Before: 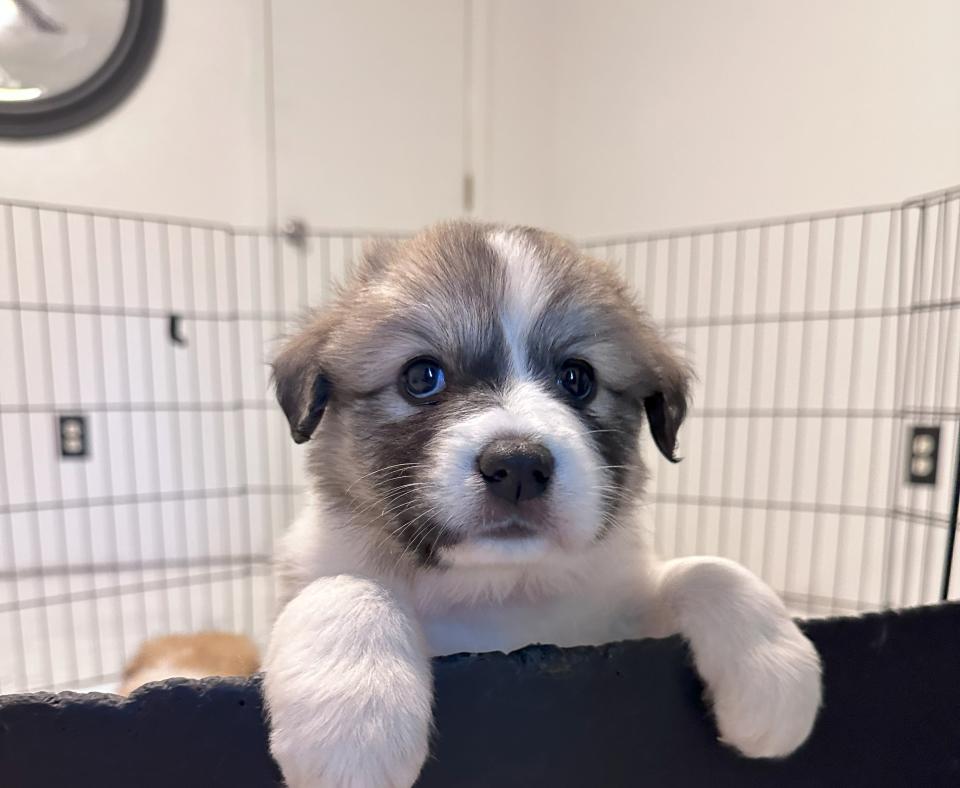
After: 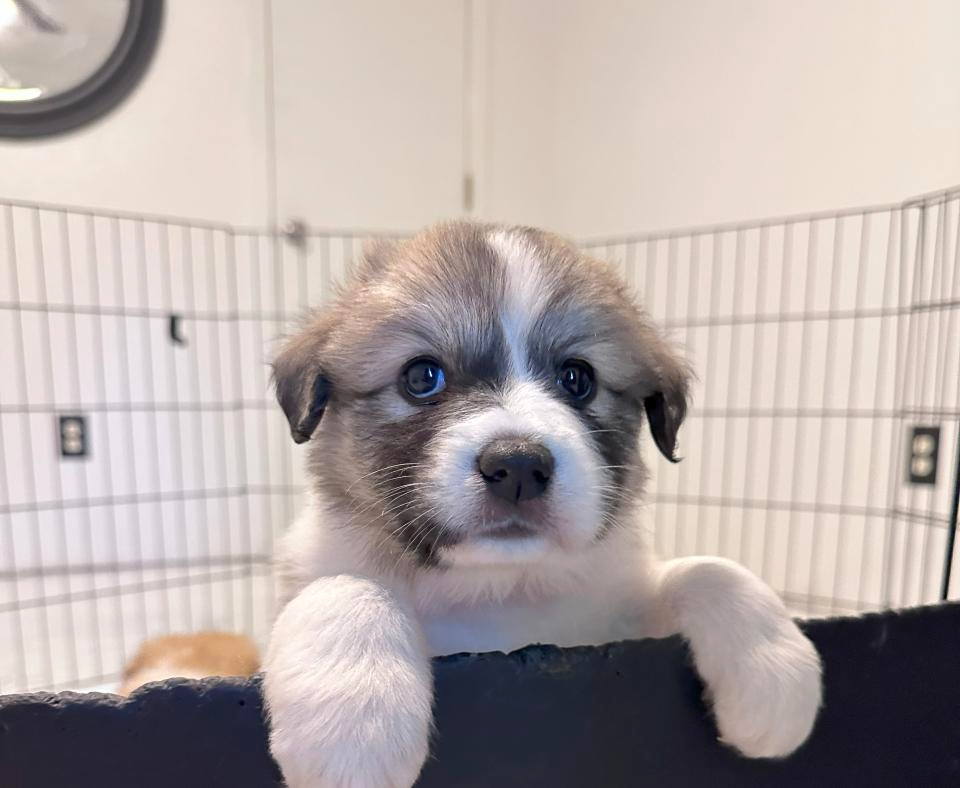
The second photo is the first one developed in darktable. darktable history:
contrast brightness saturation: contrast 0.028, brightness 0.059, saturation 0.129
